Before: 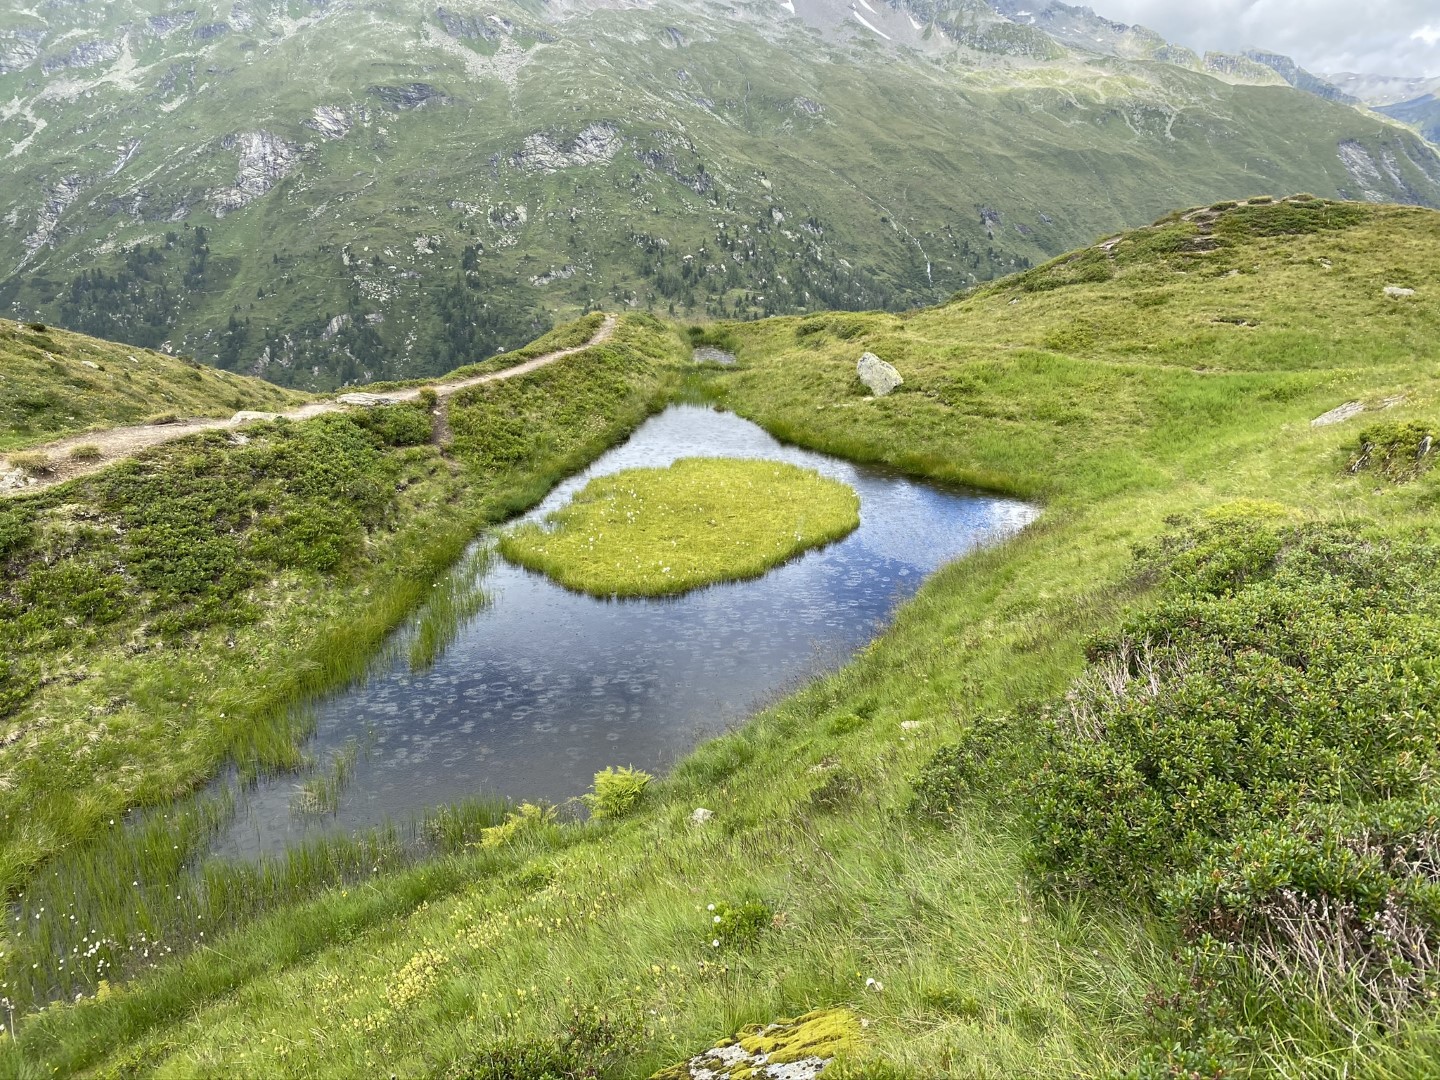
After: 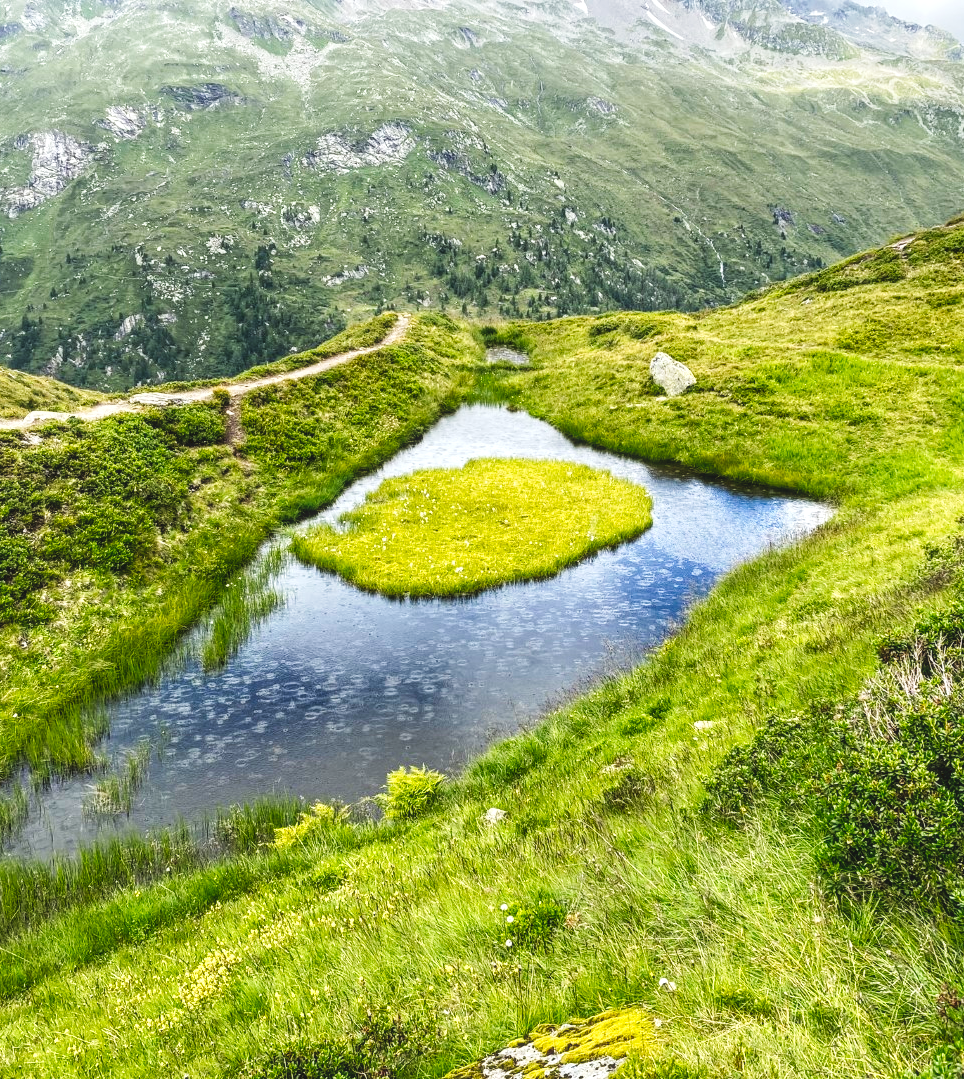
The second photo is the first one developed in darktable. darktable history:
local contrast: highlights 54%, shadows 52%, detail 130%, midtone range 0.445
crop and rotate: left 14.442%, right 18.588%
tone curve: curves: ch0 [(0, 0) (0.003, 0.103) (0.011, 0.103) (0.025, 0.105) (0.044, 0.108) (0.069, 0.108) (0.1, 0.111) (0.136, 0.121) (0.177, 0.145) (0.224, 0.174) (0.277, 0.223) (0.335, 0.289) (0.399, 0.374) (0.468, 0.47) (0.543, 0.579) (0.623, 0.687) (0.709, 0.787) (0.801, 0.879) (0.898, 0.942) (1, 1)], preserve colors none
exposure: exposure 0.081 EV, compensate highlight preservation false
